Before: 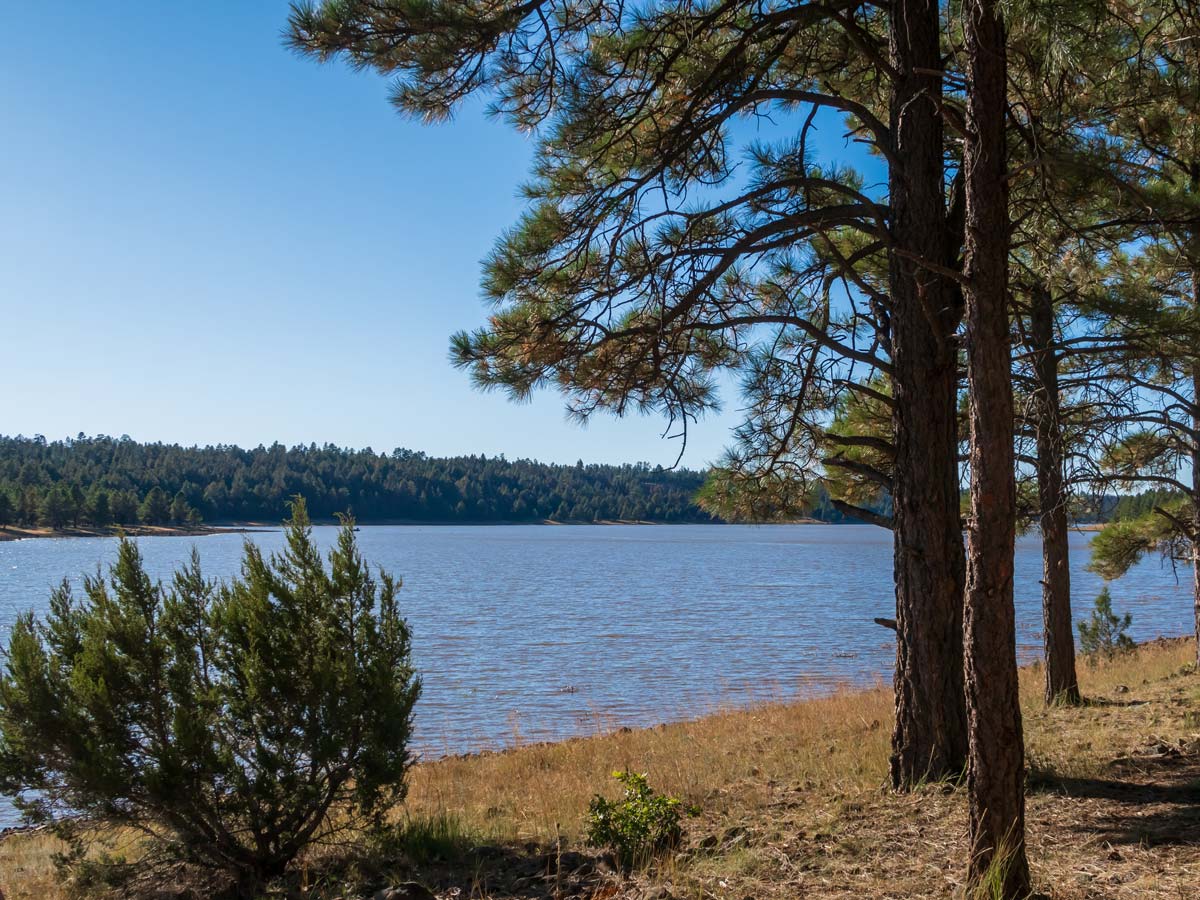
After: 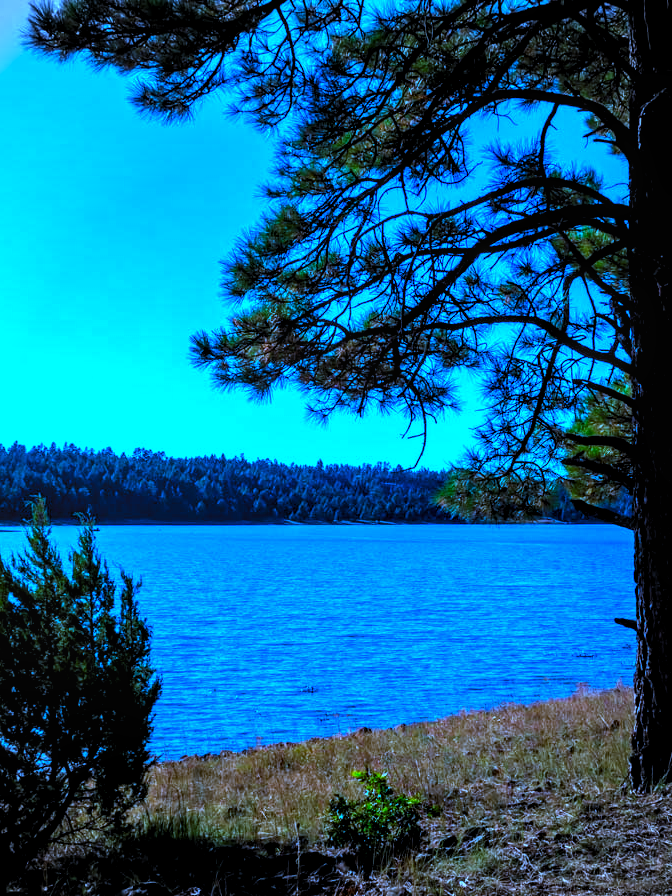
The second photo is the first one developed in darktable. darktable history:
crop: left 21.674%, right 22.086%
white balance: red 0.766, blue 1.537
local contrast: on, module defaults
color correction: saturation 2.15
color calibration: output R [0.946, 0.065, -0.013, 0], output G [-0.246, 1.264, -0.017, 0], output B [0.046, -0.098, 1.05, 0], illuminant custom, x 0.344, y 0.359, temperature 5045.54 K
vignetting: fall-off start 71.74%
levels: levels [0.129, 0.519, 0.867]
